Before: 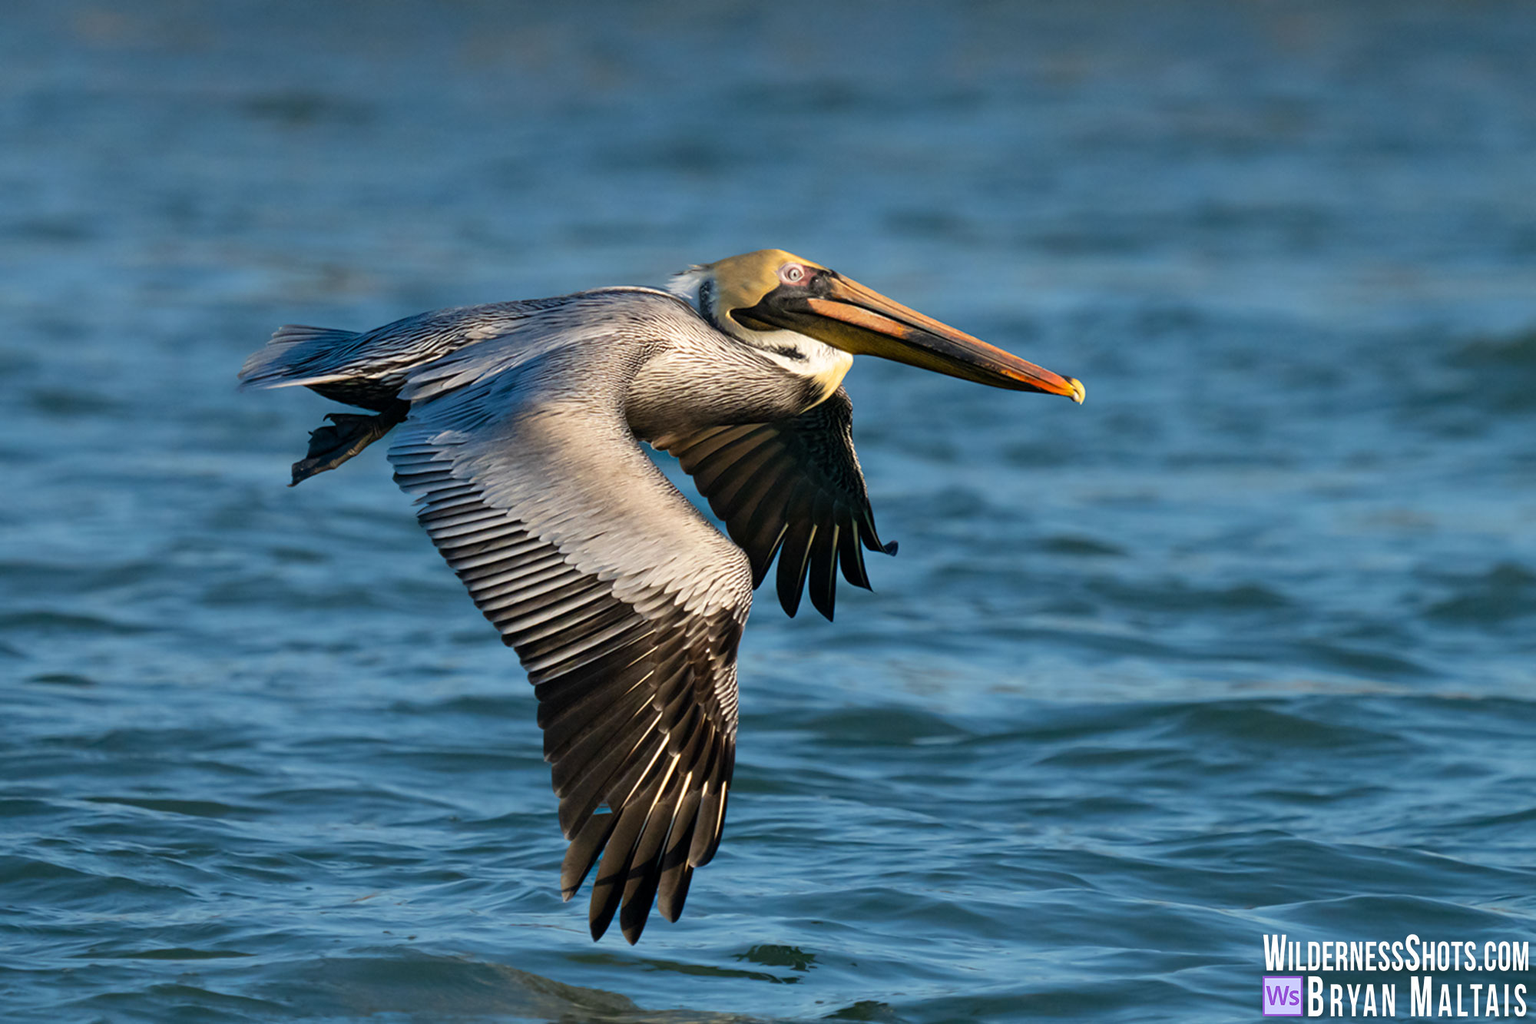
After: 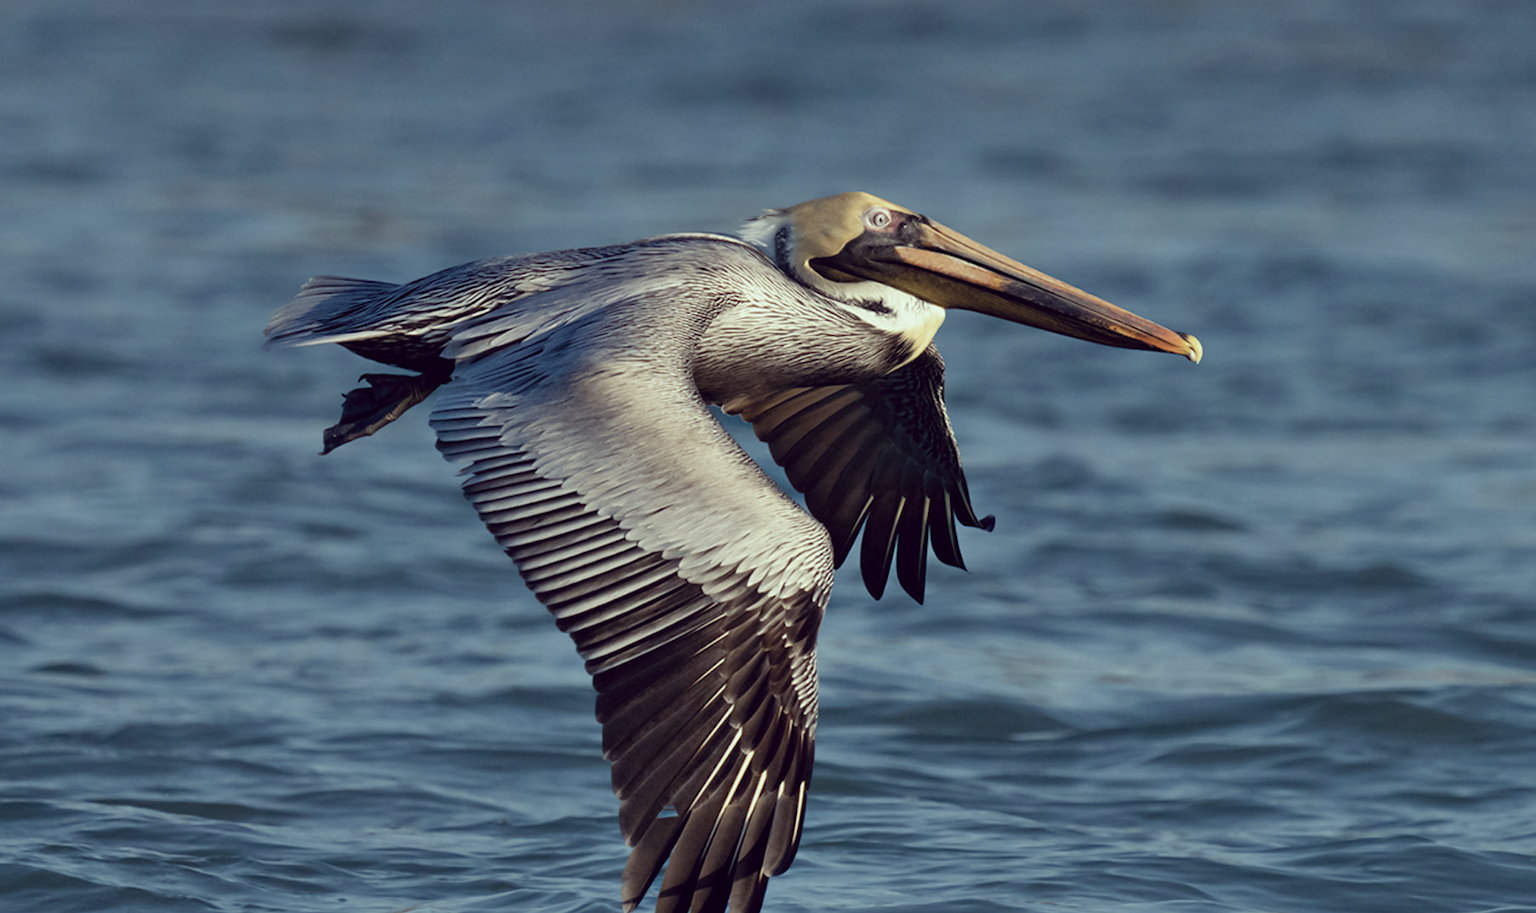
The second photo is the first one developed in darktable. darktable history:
color correction: highlights a* -20.17, highlights b* 20.27, shadows a* 20.03, shadows b* -20.46, saturation 0.43
crop: top 7.49%, right 9.717%, bottom 11.943%
rgb curve: curves: ch2 [(0, 0) (0.567, 0.512) (1, 1)], mode RGB, independent channels
shadows and highlights: white point adjustment -3.64, highlights -63.34, highlights color adjustment 42%, soften with gaussian
base curve: curves: ch0 [(0, 0) (0.297, 0.298) (1, 1)], preserve colors none
color calibration: illuminant as shot in camera, x 0.358, y 0.373, temperature 4628.91 K
color balance rgb: perceptual saturation grading › global saturation 35%, perceptual saturation grading › highlights -25%, perceptual saturation grading › shadows 50%
